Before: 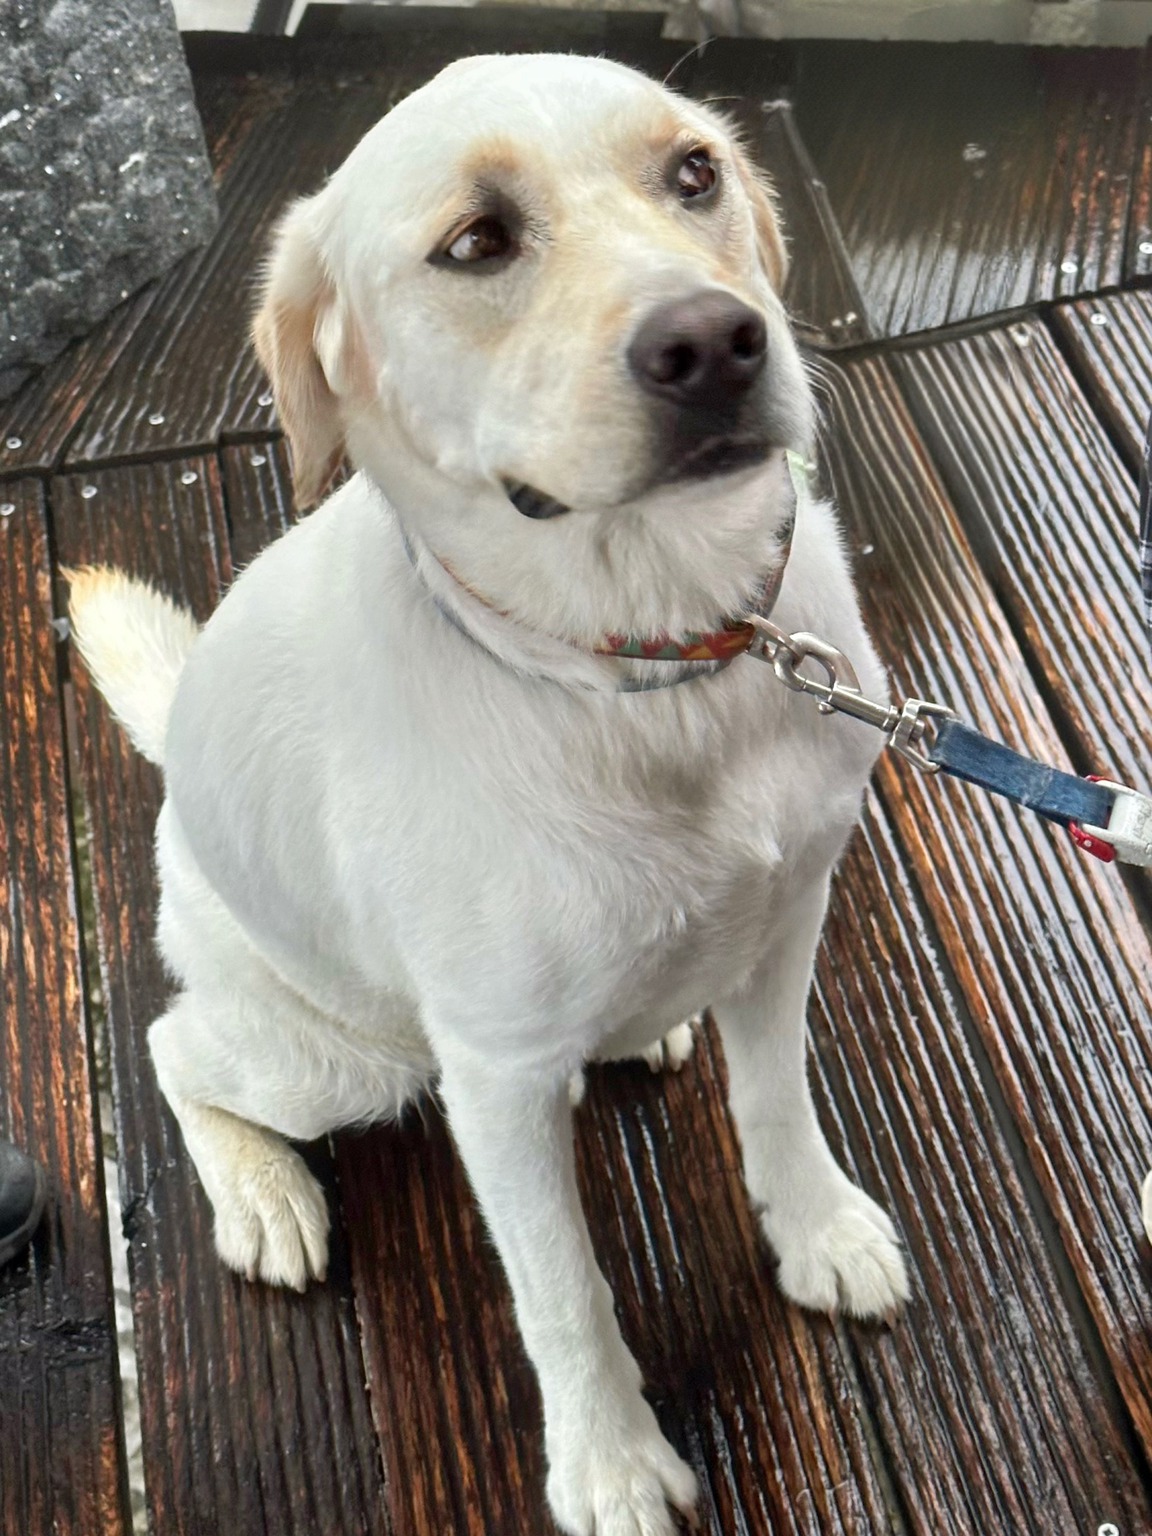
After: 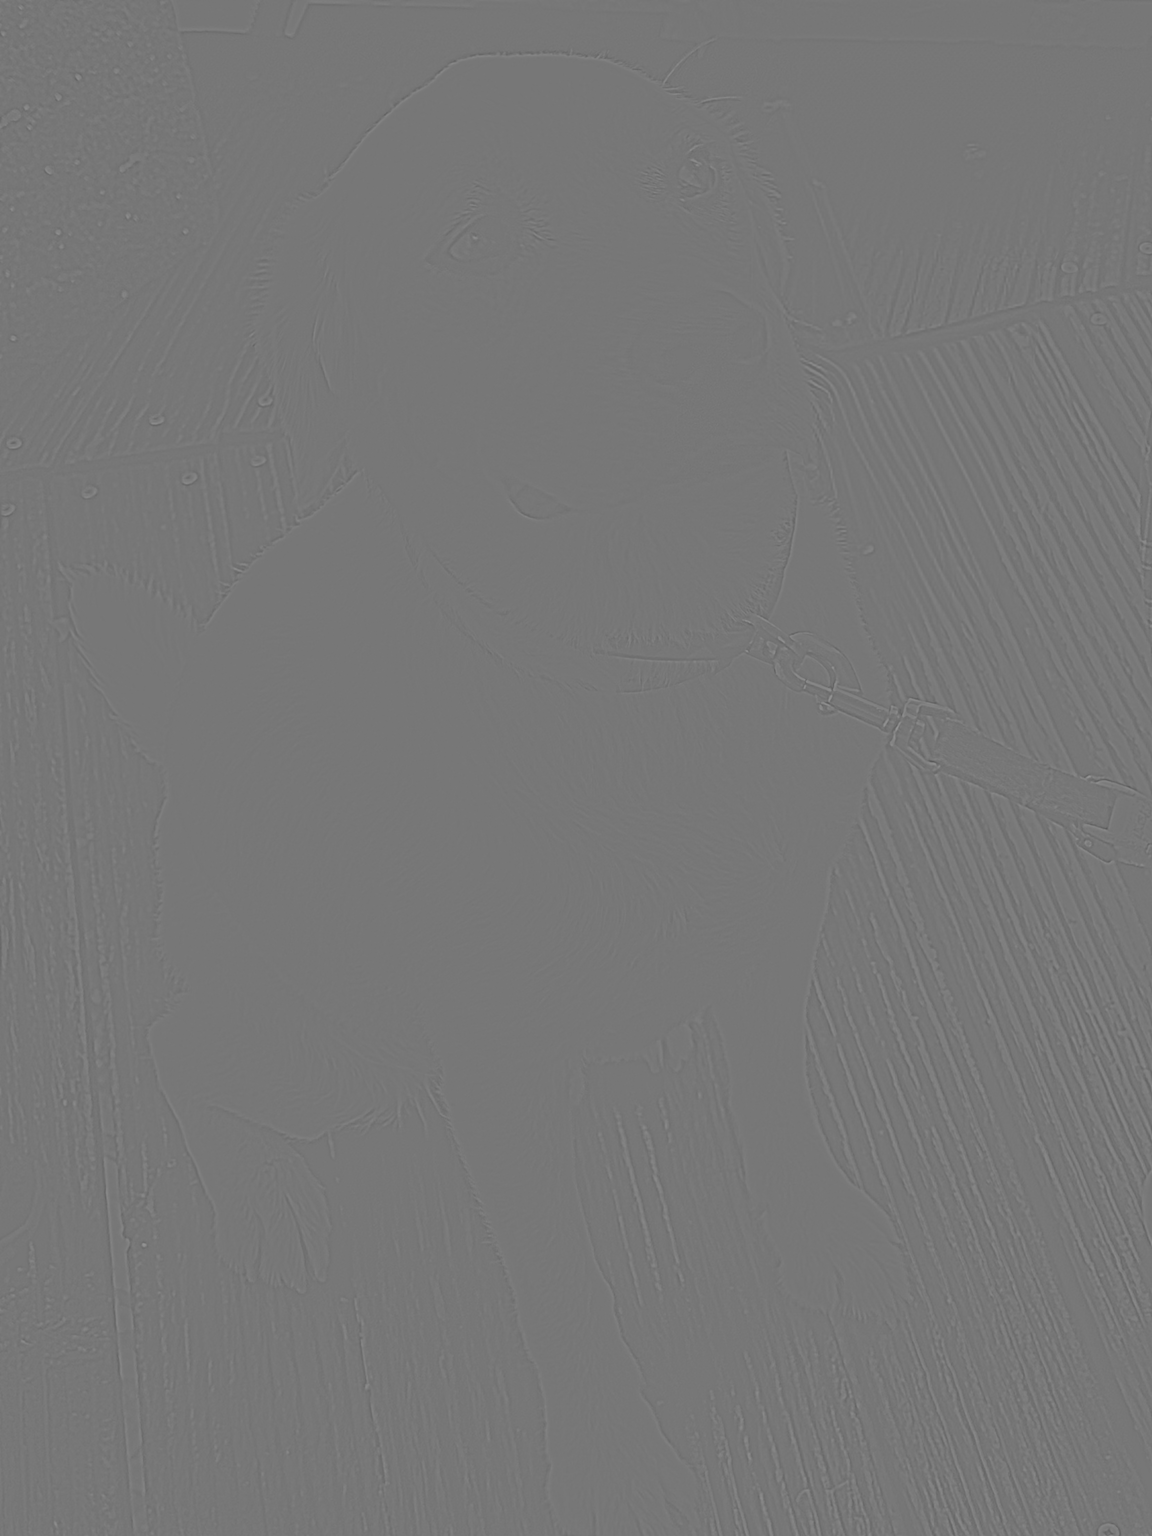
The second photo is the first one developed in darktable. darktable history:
shadows and highlights: white point adjustment 0.05, highlights color adjustment 55.9%, soften with gaussian
highpass: sharpness 5.84%, contrast boost 8.44%
color zones: curves: ch0 [(0, 0.5) (0.125, 0.4) (0.25, 0.5) (0.375, 0.4) (0.5, 0.4) (0.625, 0.35) (0.75, 0.35) (0.875, 0.5)]; ch1 [(0, 0.35) (0.125, 0.45) (0.25, 0.35) (0.375, 0.35) (0.5, 0.35) (0.625, 0.35) (0.75, 0.45) (0.875, 0.35)]; ch2 [(0, 0.6) (0.125, 0.5) (0.25, 0.5) (0.375, 0.6) (0.5, 0.6) (0.625, 0.5) (0.75, 0.5) (0.875, 0.5)]
